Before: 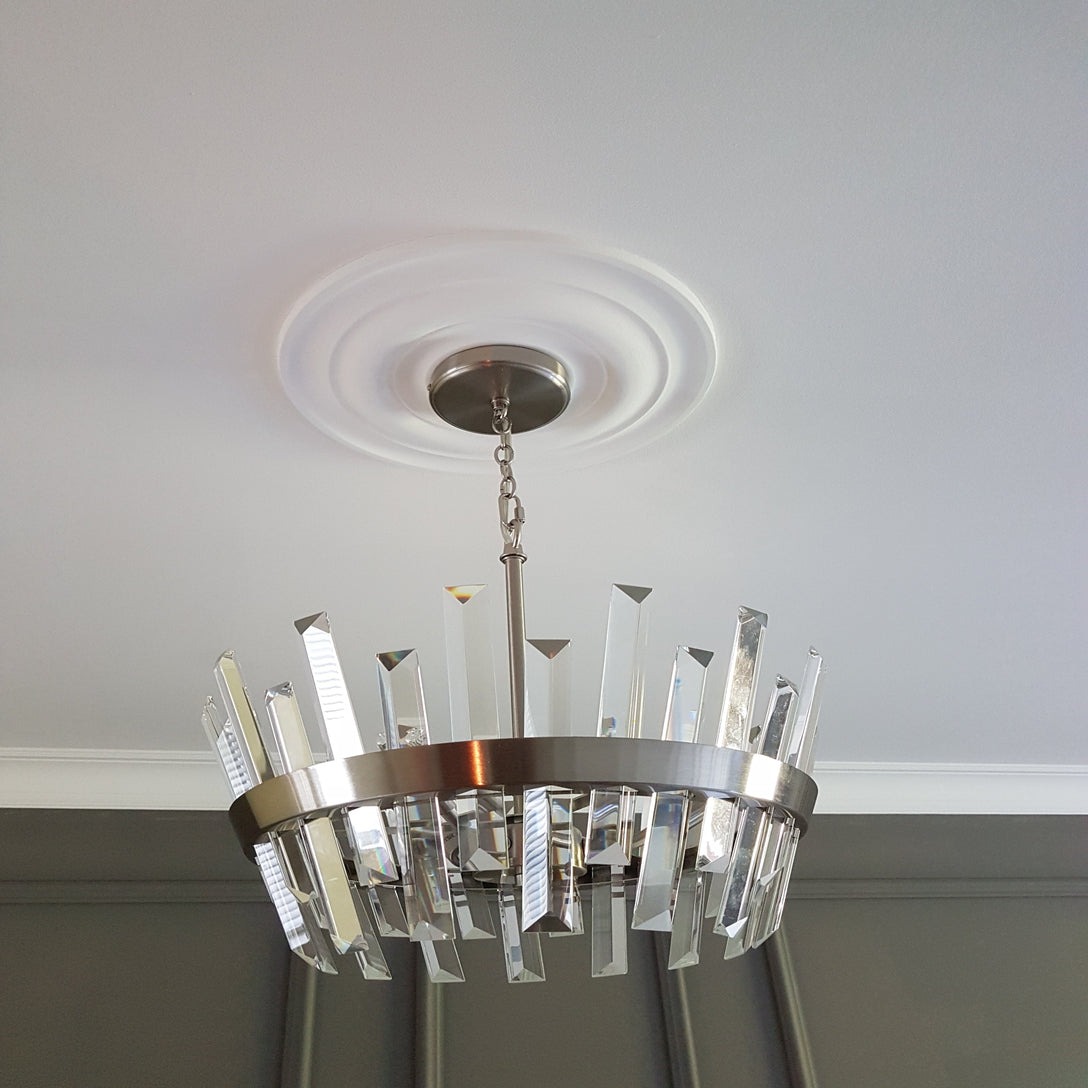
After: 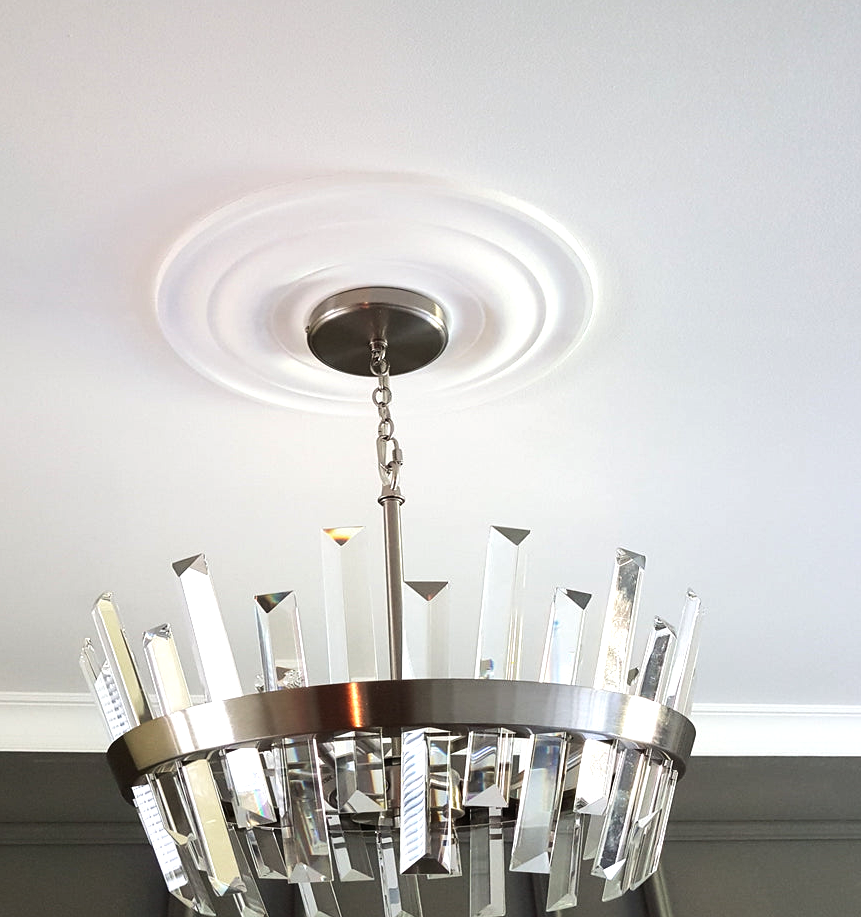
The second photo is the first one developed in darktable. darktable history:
crop: left 11.225%, top 5.381%, right 9.565%, bottom 10.314%
tone equalizer: -8 EV -0.75 EV, -7 EV -0.7 EV, -6 EV -0.6 EV, -5 EV -0.4 EV, -3 EV 0.4 EV, -2 EV 0.6 EV, -1 EV 0.7 EV, +0 EV 0.75 EV, edges refinement/feathering 500, mask exposure compensation -1.57 EV, preserve details no
